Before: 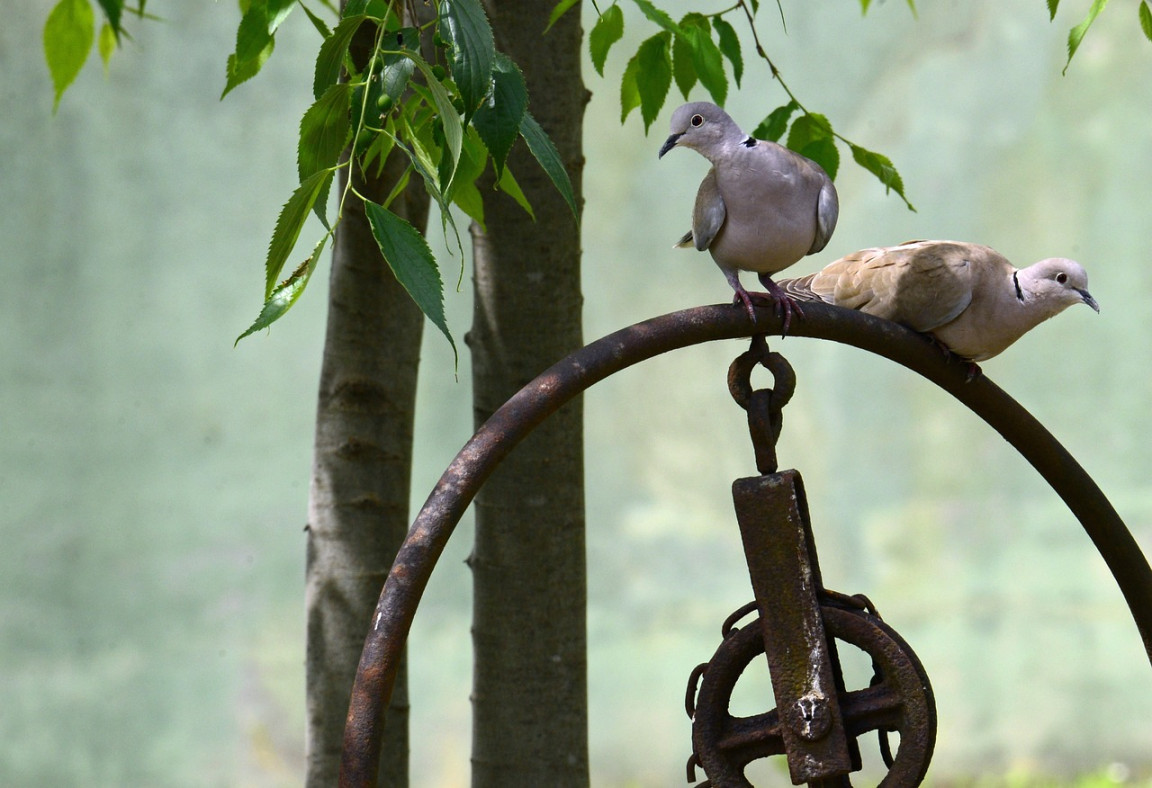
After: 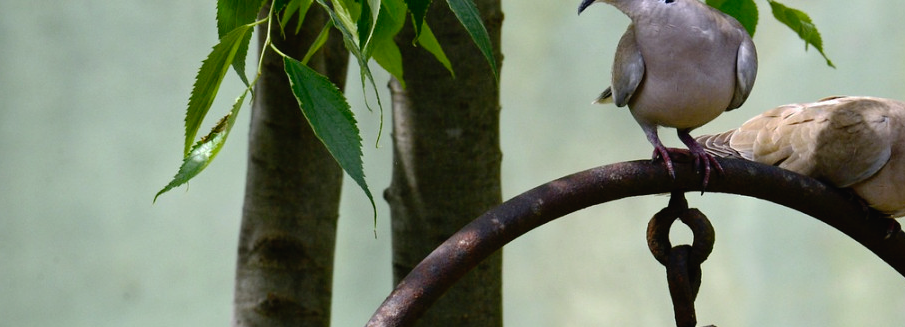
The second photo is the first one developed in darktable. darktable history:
crop: left 7.036%, top 18.398%, right 14.379%, bottom 40.043%
tone curve: curves: ch0 [(0, 0) (0.003, 0.018) (0.011, 0.019) (0.025, 0.02) (0.044, 0.024) (0.069, 0.034) (0.1, 0.049) (0.136, 0.082) (0.177, 0.136) (0.224, 0.196) (0.277, 0.263) (0.335, 0.329) (0.399, 0.401) (0.468, 0.473) (0.543, 0.546) (0.623, 0.625) (0.709, 0.698) (0.801, 0.779) (0.898, 0.867) (1, 1)], preserve colors none
